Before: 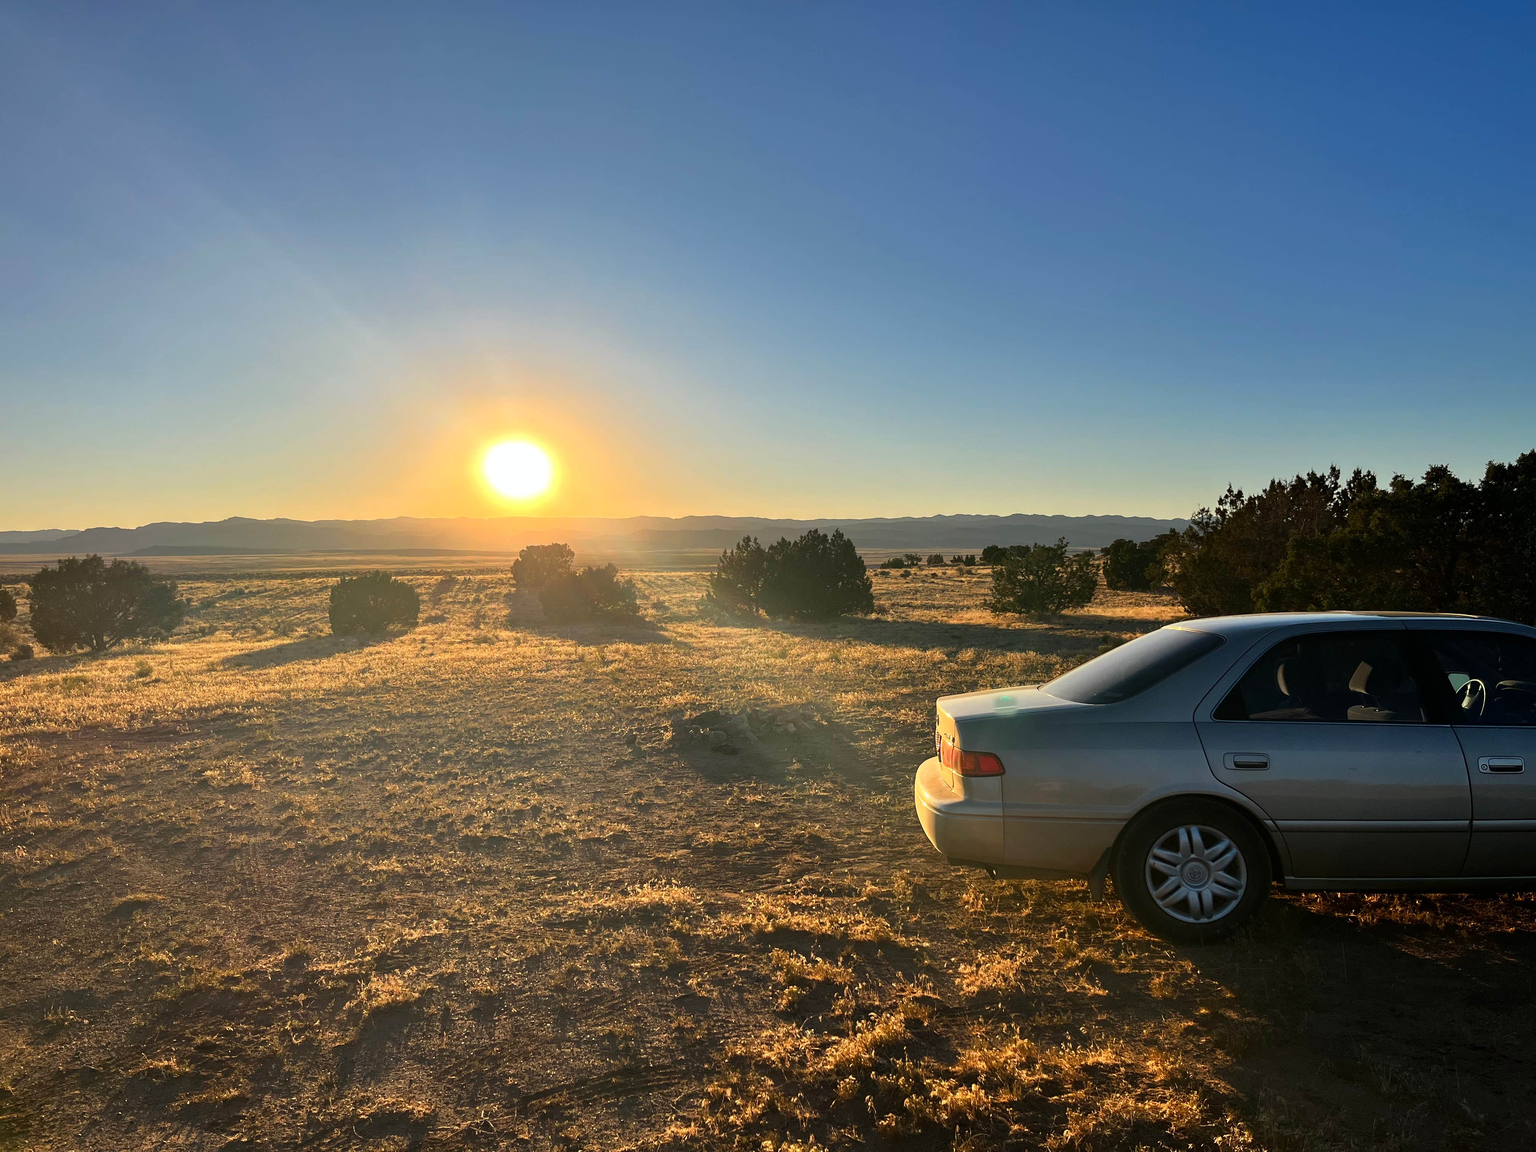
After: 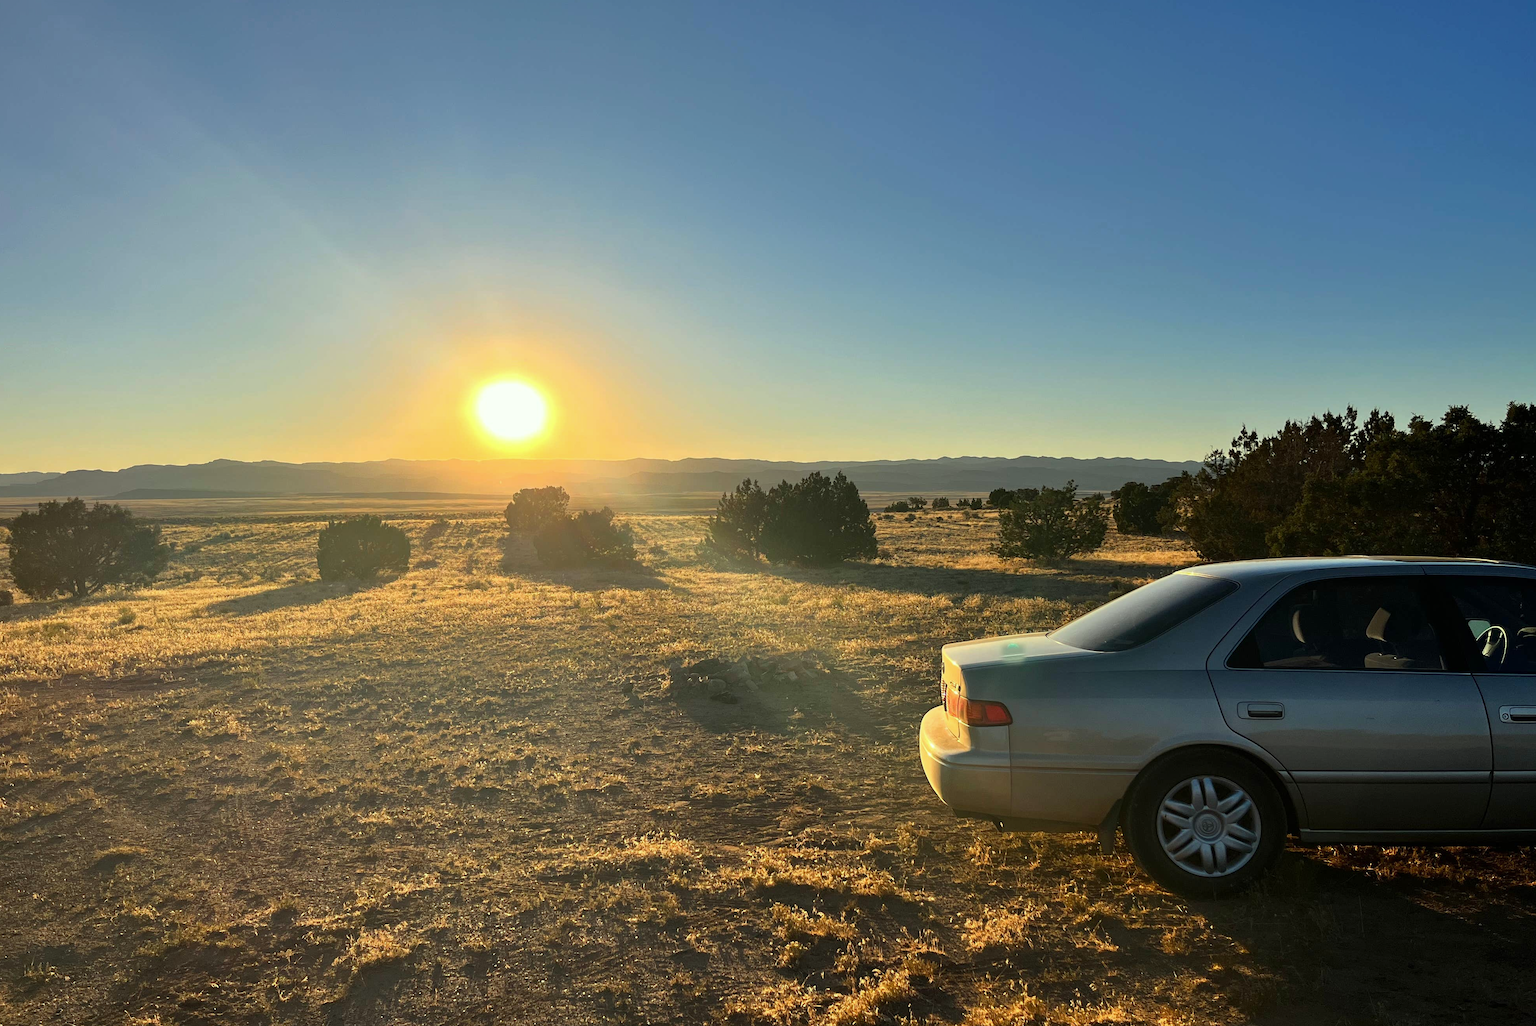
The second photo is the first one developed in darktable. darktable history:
color correction: highlights a* -4.75, highlights b* 5.03, saturation 0.965
crop: left 1.369%, top 6.159%, right 1.398%, bottom 7.175%
